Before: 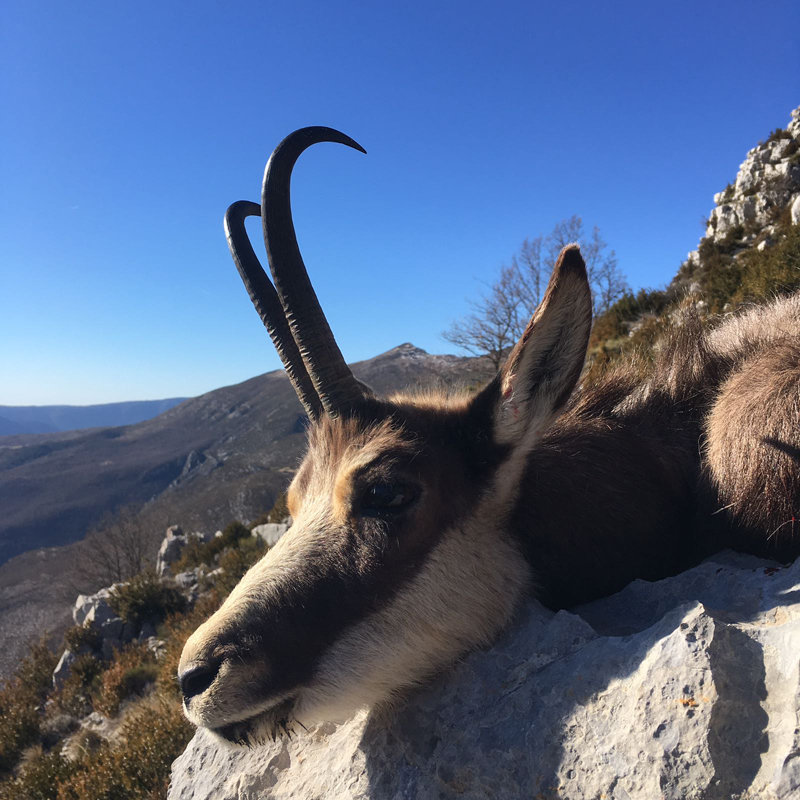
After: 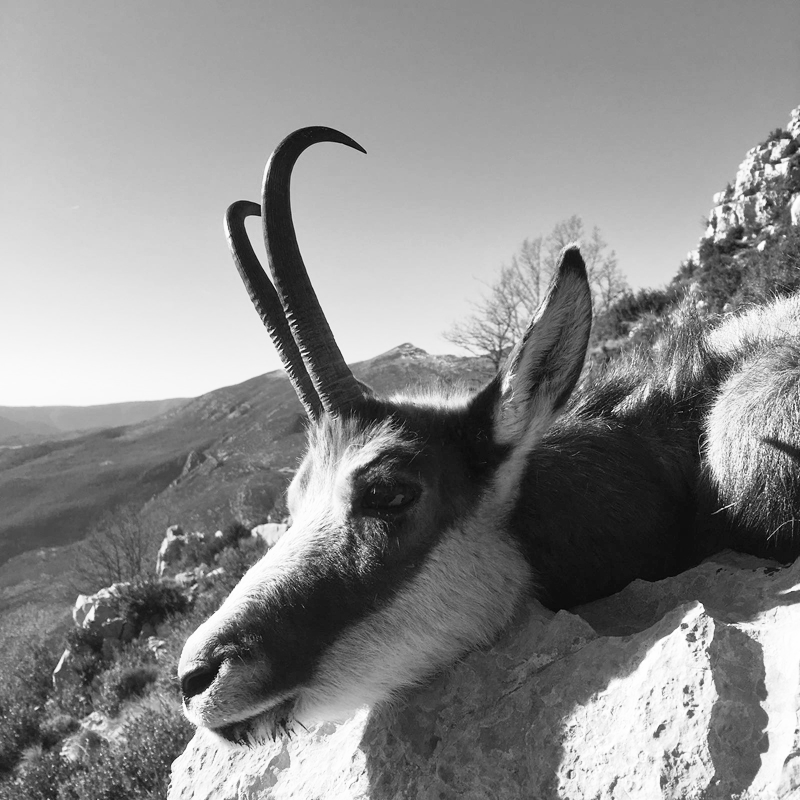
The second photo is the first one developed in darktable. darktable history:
monochrome: a 2.21, b -1.33, size 2.2
contrast brightness saturation: contrast 0.07, brightness 0.18, saturation 0.4
base curve: curves: ch0 [(0, 0) (0.005, 0.002) (0.193, 0.295) (0.399, 0.664) (0.75, 0.928) (1, 1)]
local contrast: mode bilateral grid, contrast 10, coarseness 25, detail 110%, midtone range 0.2
